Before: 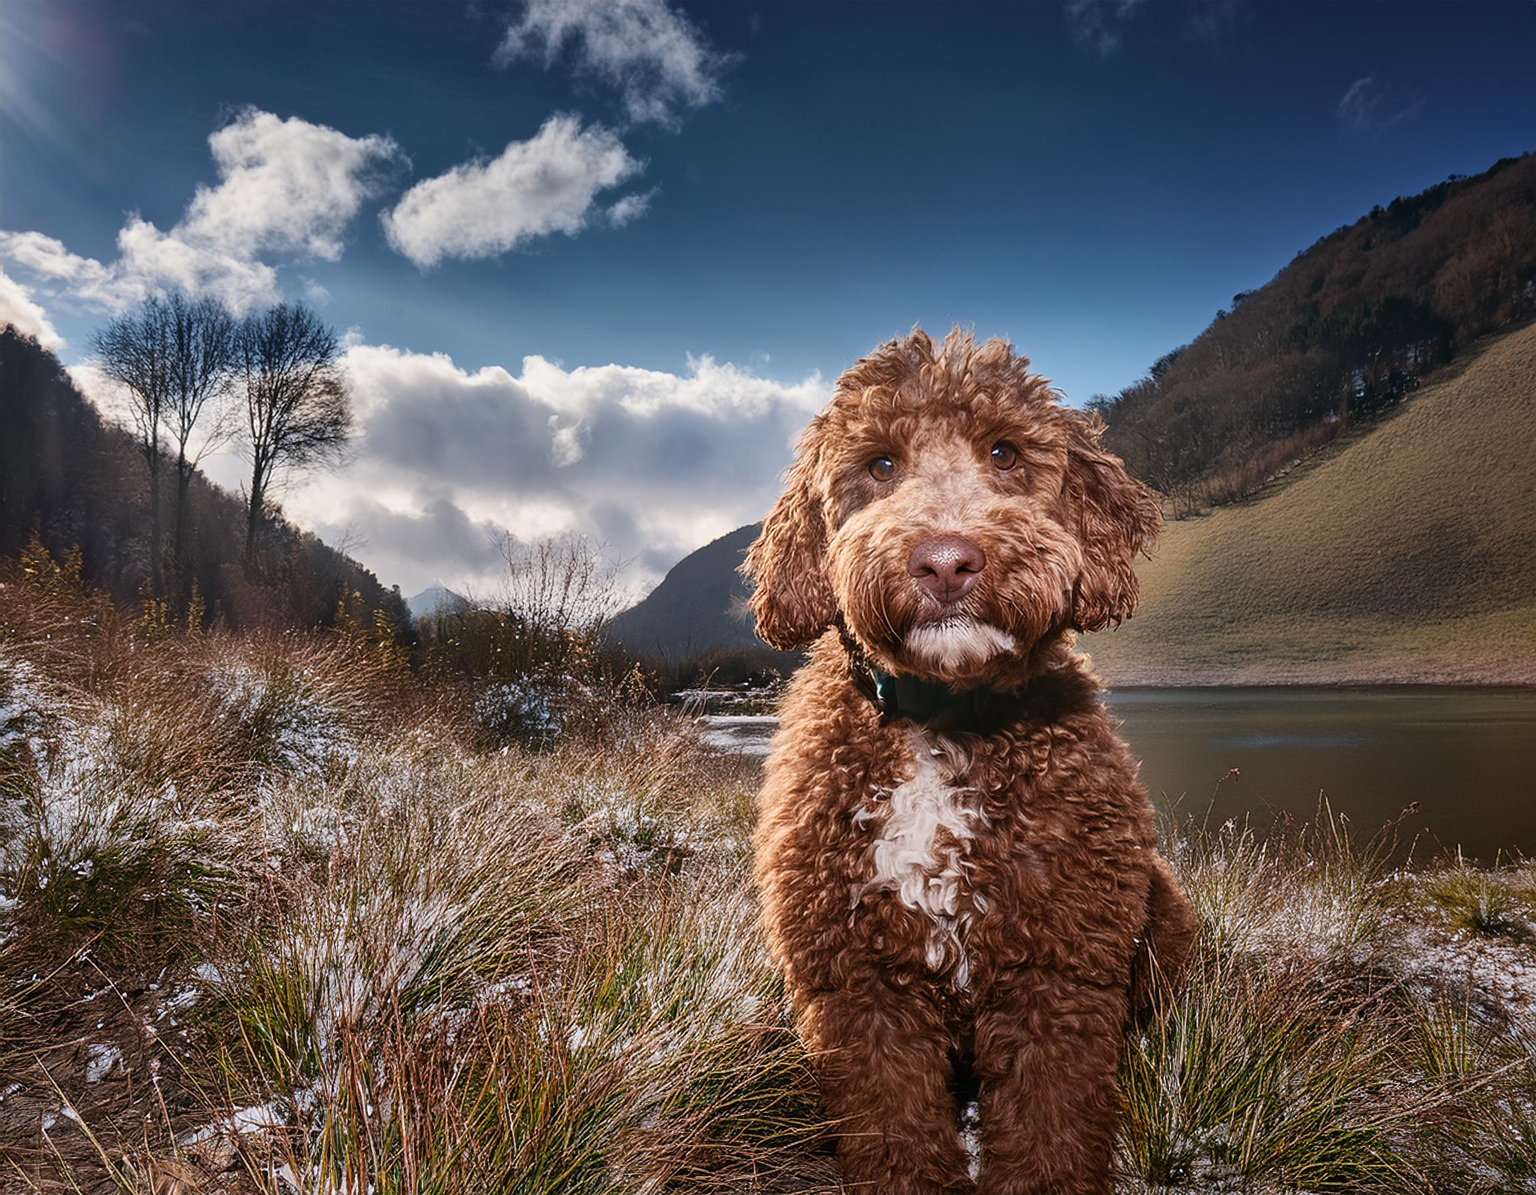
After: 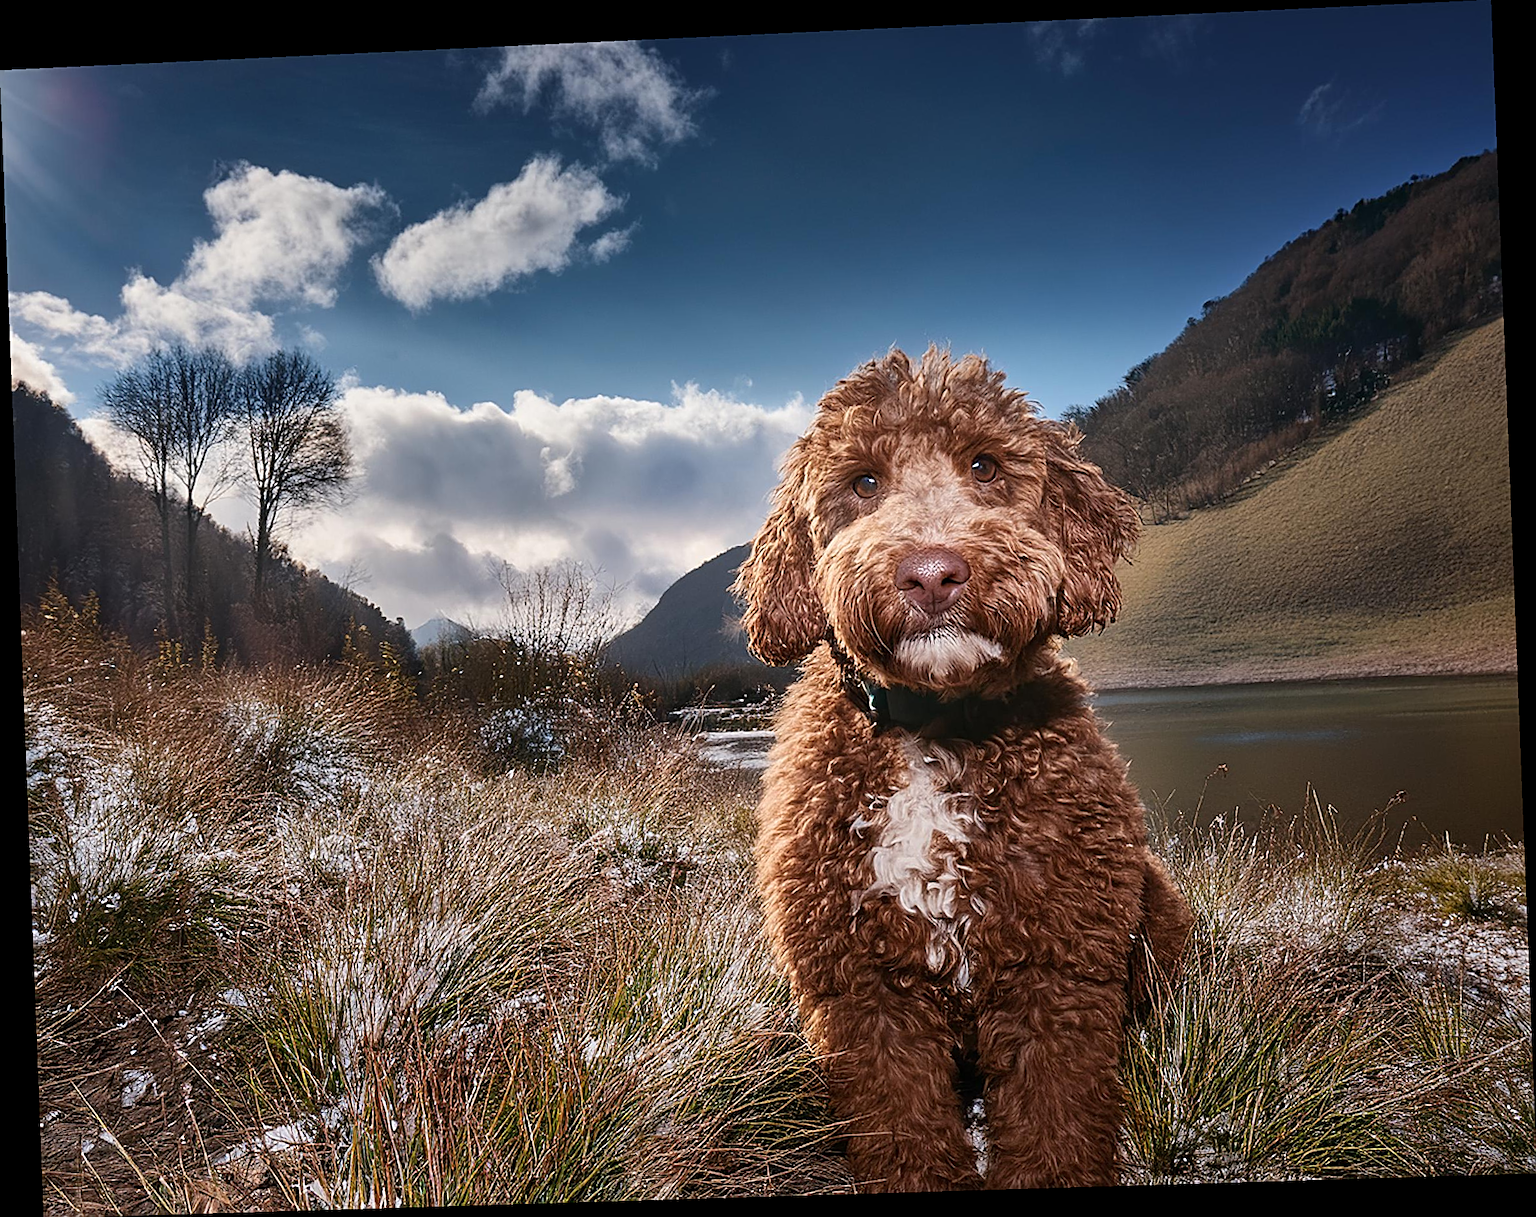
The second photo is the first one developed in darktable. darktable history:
sharpen: radius 2.767
rotate and perspective: rotation -2.22°, lens shift (horizontal) -0.022, automatic cropping off
